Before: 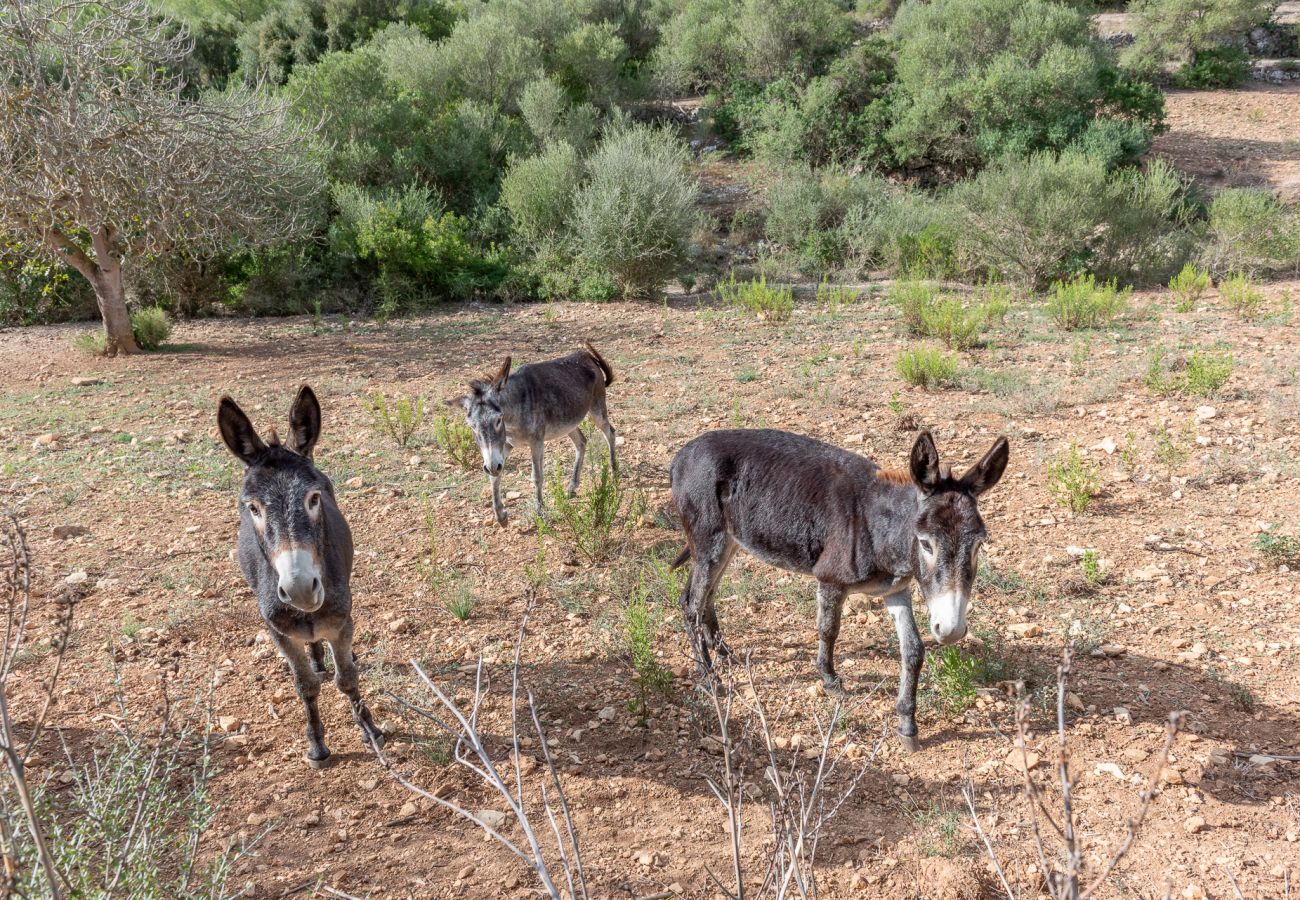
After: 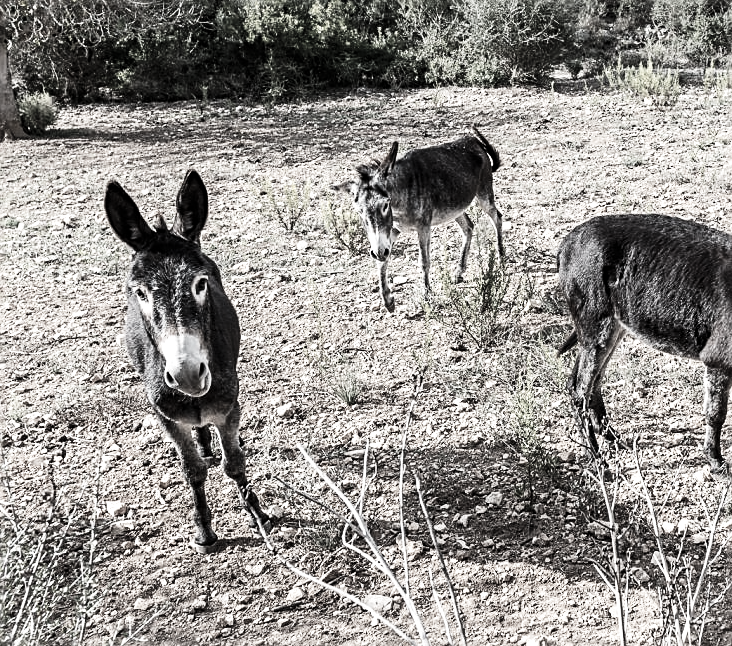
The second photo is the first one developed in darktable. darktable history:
crop: left 8.762%, top 23.942%, right 34.868%, bottom 4.27%
tone equalizer: -8 EV -0.758 EV, -7 EV -0.665 EV, -6 EV -0.562 EV, -5 EV -0.41 EV, -3 EV 0.374 EV, -2 EV 0.6 EV, -1 EV 0.679 EV, +0 EV 0.754 EV, edges refinement/feathering 500, mask exposure compensation -1.57 EV, preserve details no
color correction: highlights b* 0.012, saturation 0.161
tone curve: curves: ch0 [(0, 0) (0.059, 0.027) (0.178, 0.105) (0.292, 0.233) (0.485, 0.472) (0.837, 0.887) (1, 0.983)]; ch1 [(0, 0) (0.23, 0.166) (0.34, 0.298) (0.371, 0.334) (0.435, 0.413) (0.477, 0.469) (0.499, 0.498) (0.534, 0.551) (0.56, 0.585) (0.754, 0.801) (1, 1)]; ch2 [(0, 0) (0.431, 0.414) (0.498, 0.503) (0.524, 0.531) (0.568, 0.567) (0.6, 0.597) (0.65, 0.651) (0.752, 0.764) (1, 1)], preserve colors none
sharpen: on, module defaults
